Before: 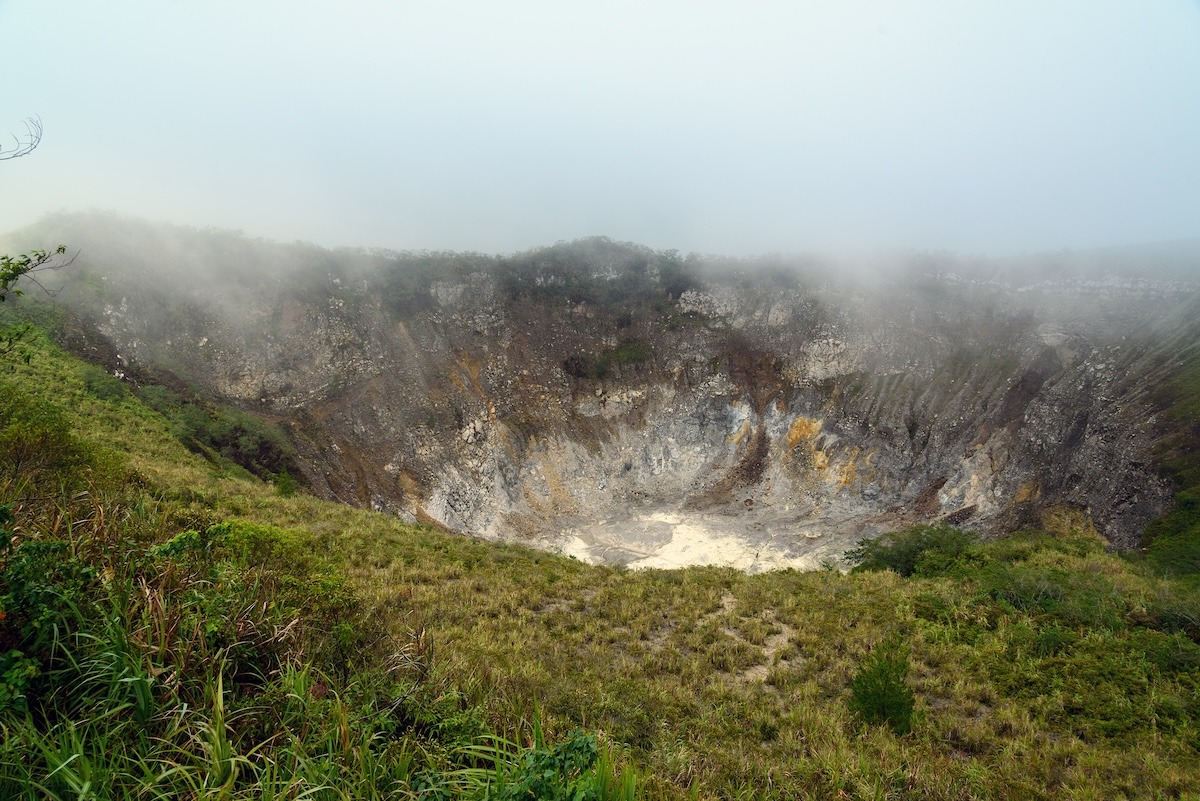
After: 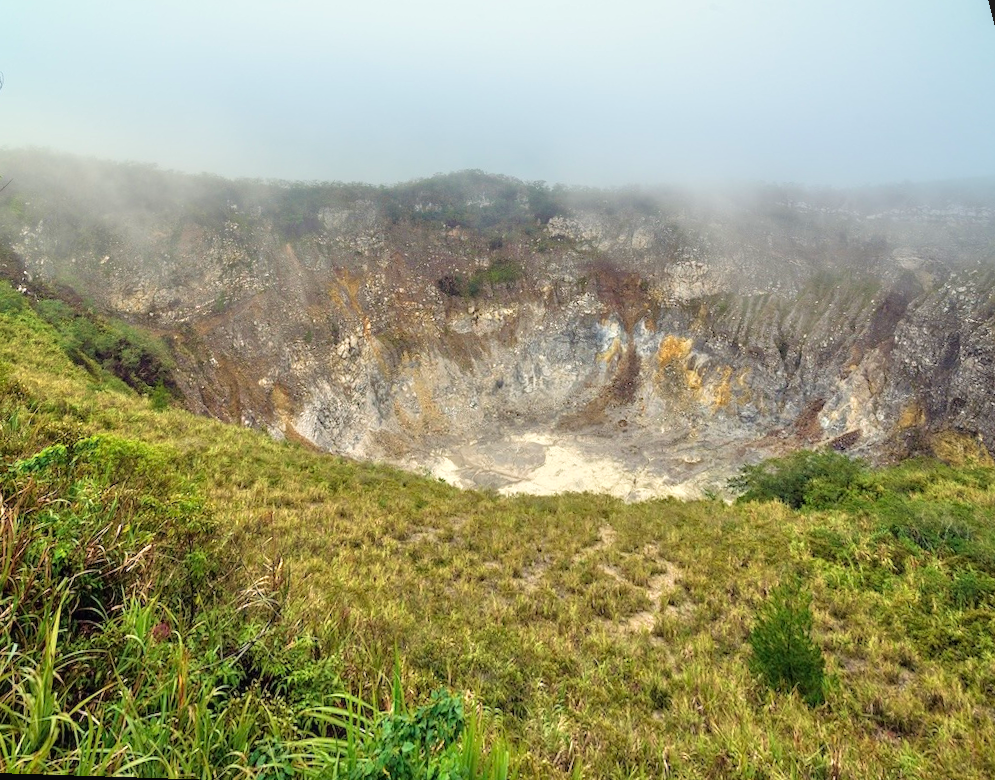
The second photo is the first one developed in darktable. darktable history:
velvia: on, module defaults
rotate and perspective: rotation 0.72°, lens shift (vertical) -0.352, lens shift (horizontal) -0.051, crop left 0.152, crop right 0.859, crop top 0.019, crop bottom 0.964
tone equalizer: -7 EV 0.15 EV, -6 EV 0.6 EV, -5 EV 1.15 EV, -4 EV 1.33 EV, -3 EV 1.15 EV, -2 EV 0.6 EV, -1 EV 0.15 EV, mask exposure compensation -0.5 EV
local contrast: detail 110%
